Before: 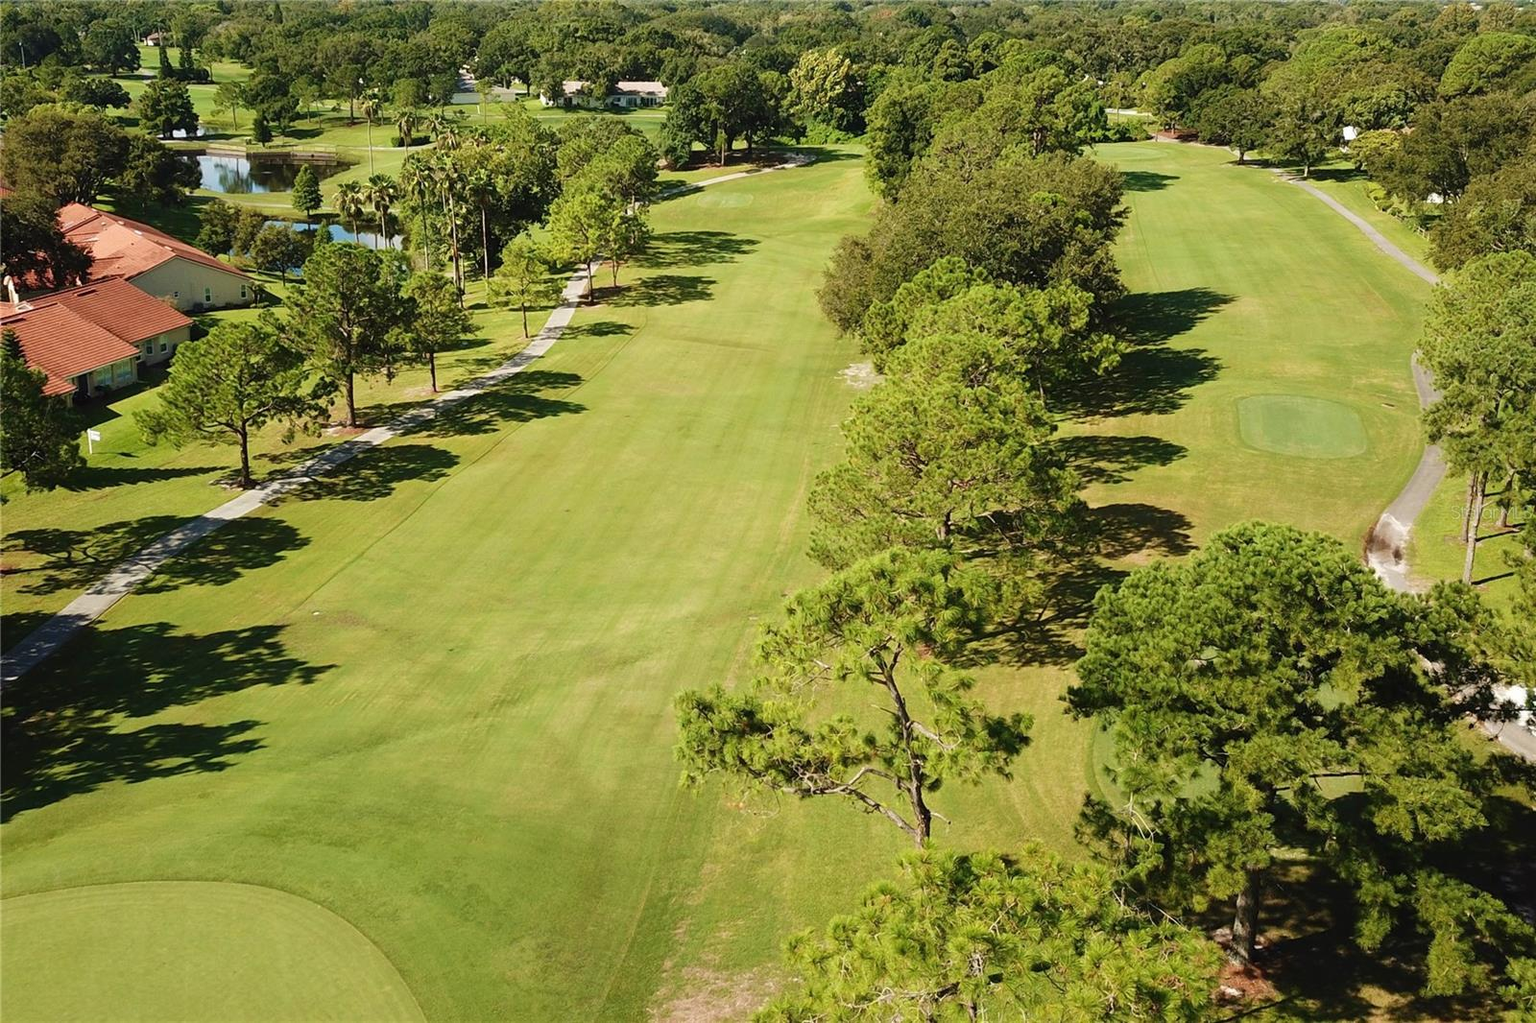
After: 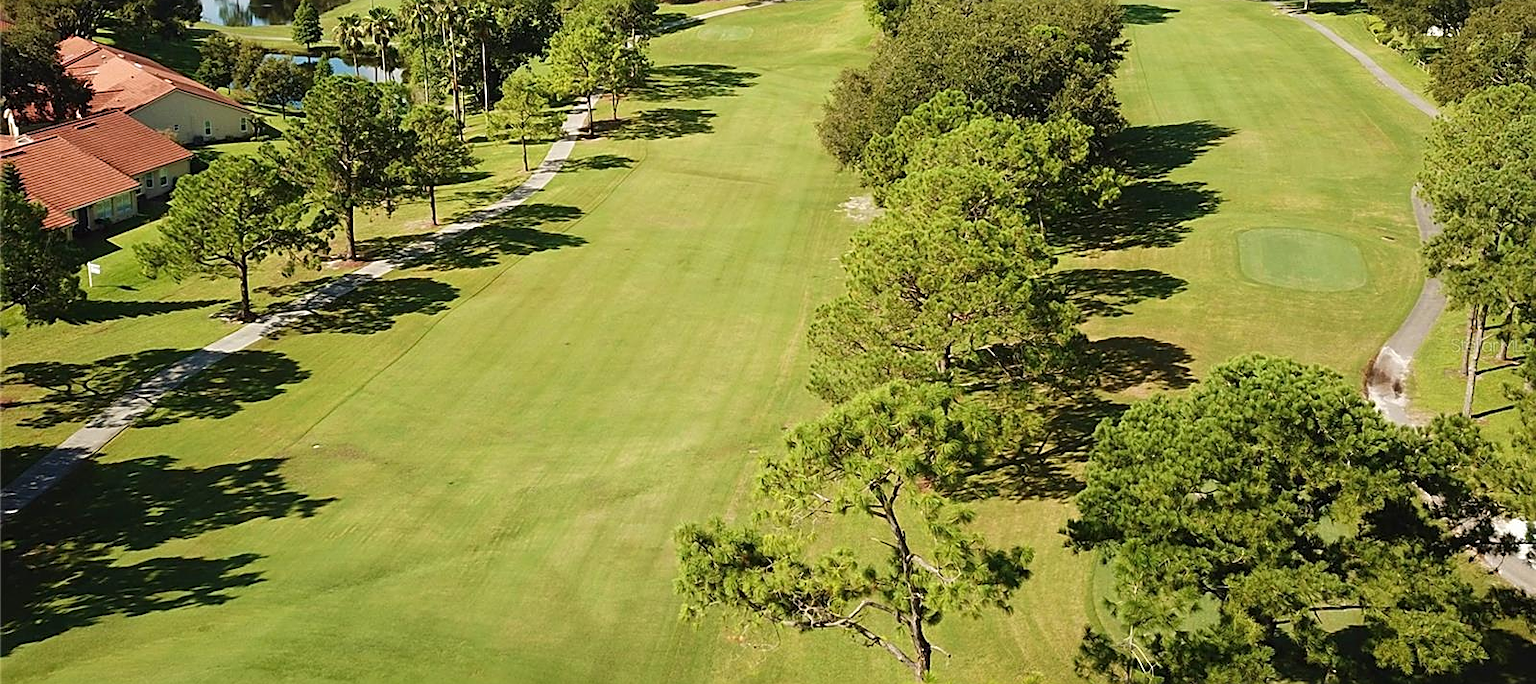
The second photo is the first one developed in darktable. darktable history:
crop: top 16.395%, bottom 16.692%
sharpen: on, module defaults
